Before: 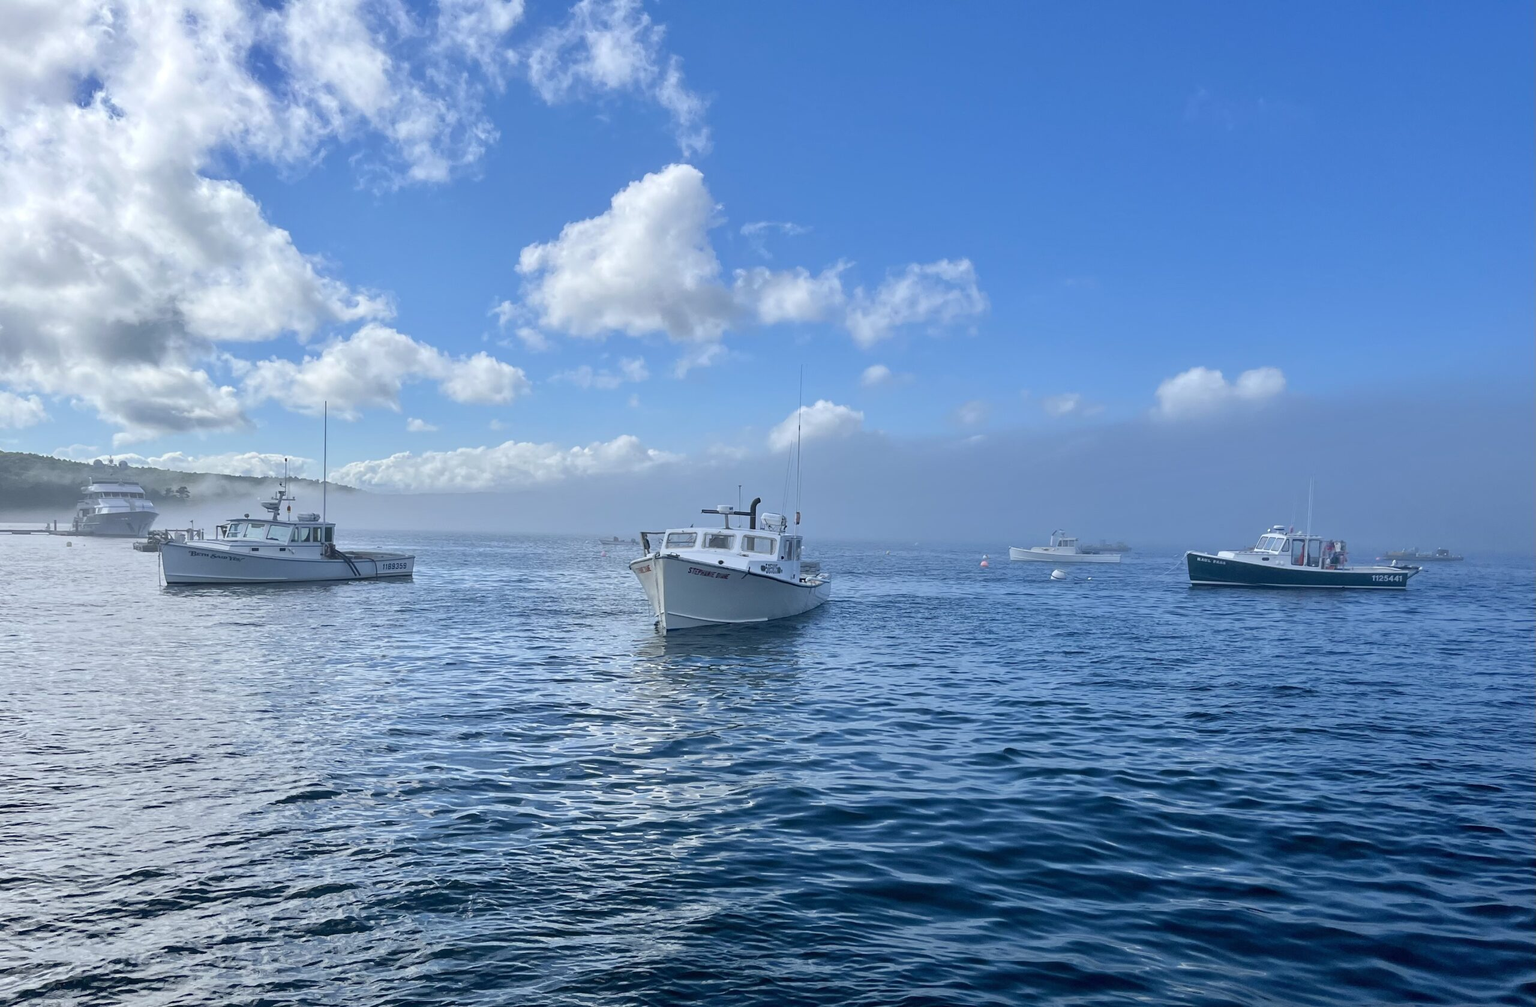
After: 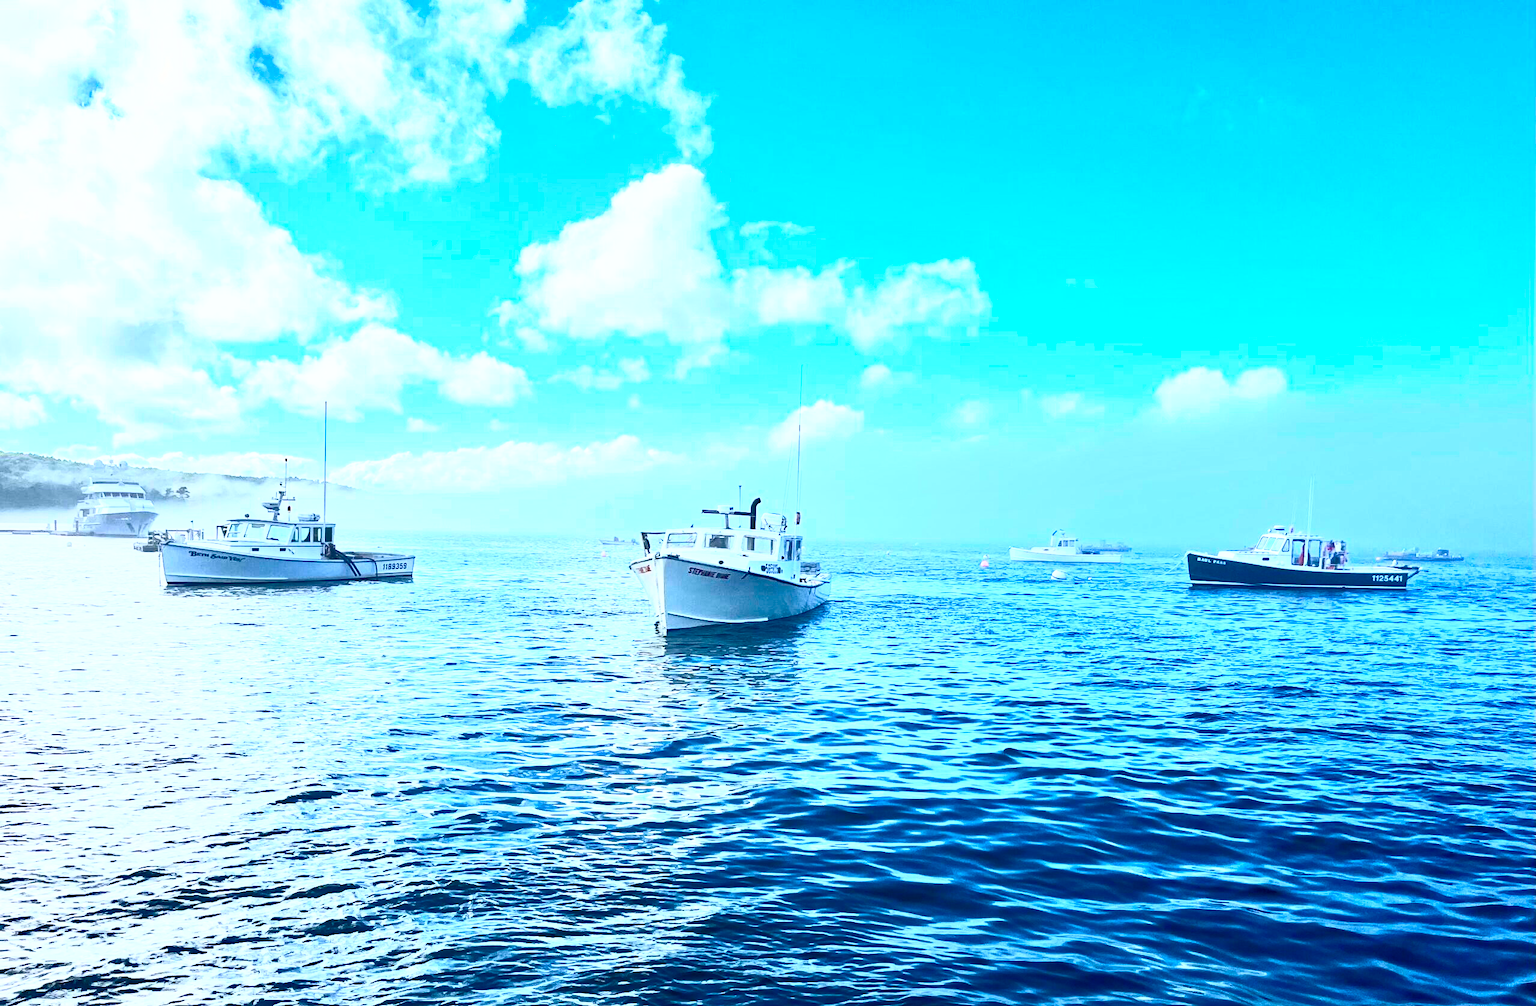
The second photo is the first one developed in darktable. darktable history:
contrast brightness saturation: contrast 0.819, brightness 0.583, saturation 0.597
haze removal: strength 0.281, distance 0.246, compatibility mode true, adaptive false
base curve: curves: ch0 [(0, 0) (0.088, 0.125) (0.176, 0.251) (0.354, 0.501) (0.613, 0.749) (1, 0.877)], preserve colors none
